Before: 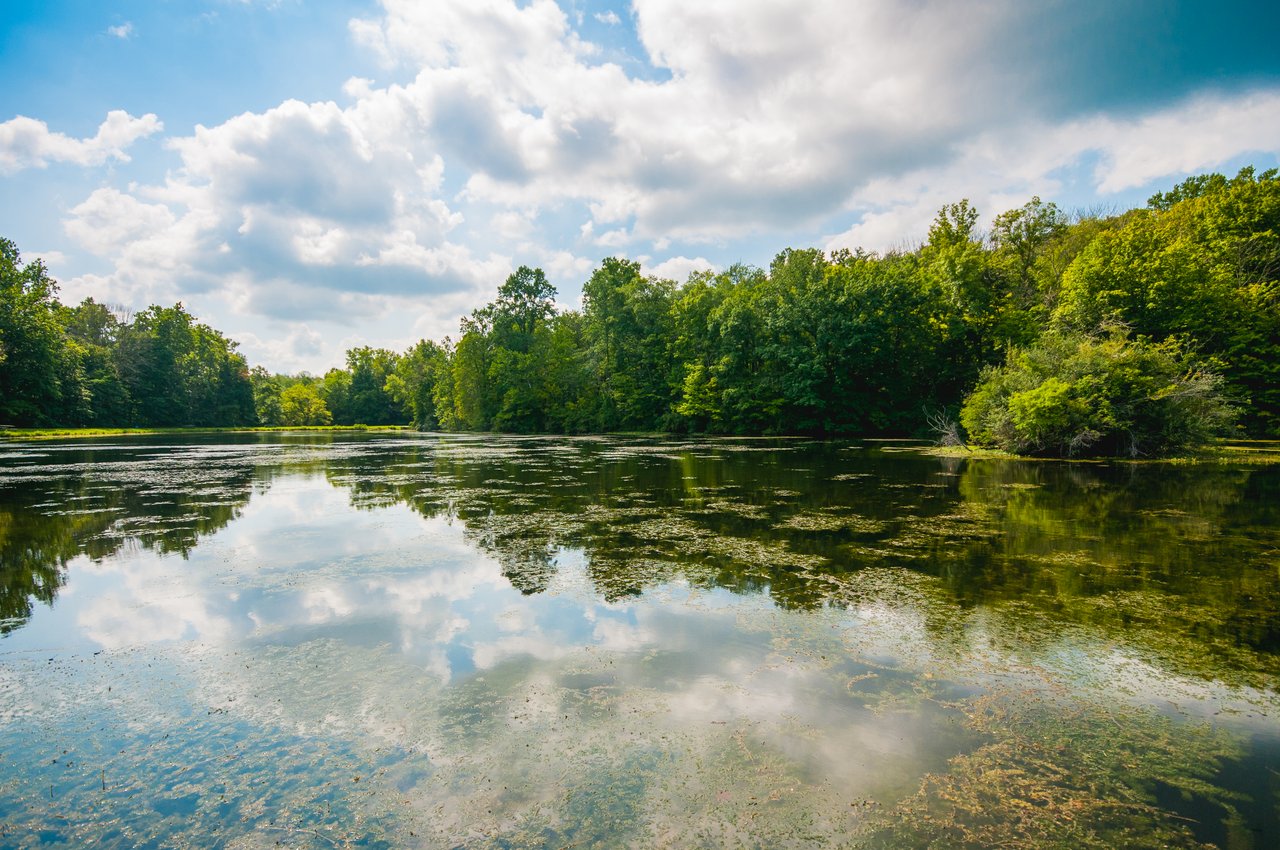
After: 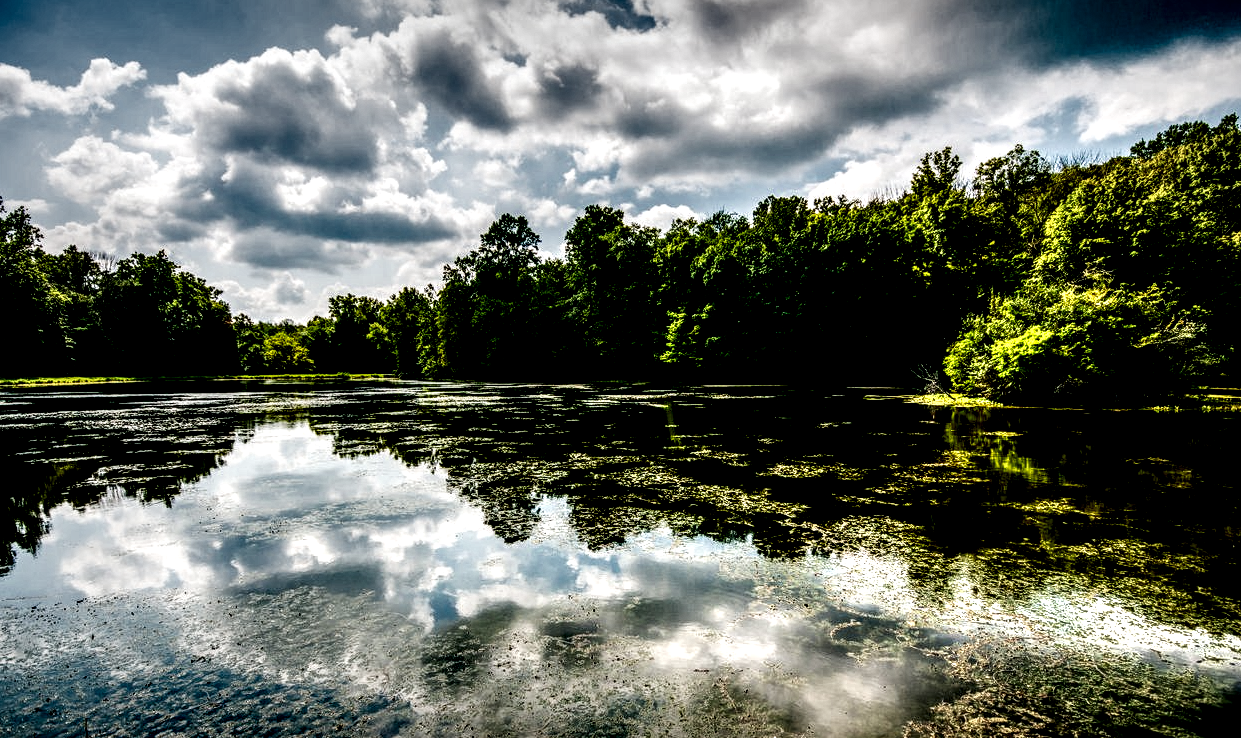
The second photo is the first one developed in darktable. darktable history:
crop: left 1.332%, top 6.152%, right 1.686%, bottom 6.932%
filmic rgb: black relative exposure -5.11 EV, white relative exposure 3.96 EV, hardness 2.89, contrast 1.296, highlights saturation mix -30.97%, iterations of high-quality reconstruction 0
vignetting: fall-off start 67.33%, fall-off radius 67.07%, brightness -0.423, saturation -0.211, automatic ratio true, unbound false
local contrast: highlights 112%, shadows 46%, detail 292%
shadows and highlights: radius 106.44, shadows 44.96, highlights -66.19, low approximation 0.01, soften with gaussian
contrast brightness saturation: contrast 0.087, brightness -0.605, saturation 0.169
